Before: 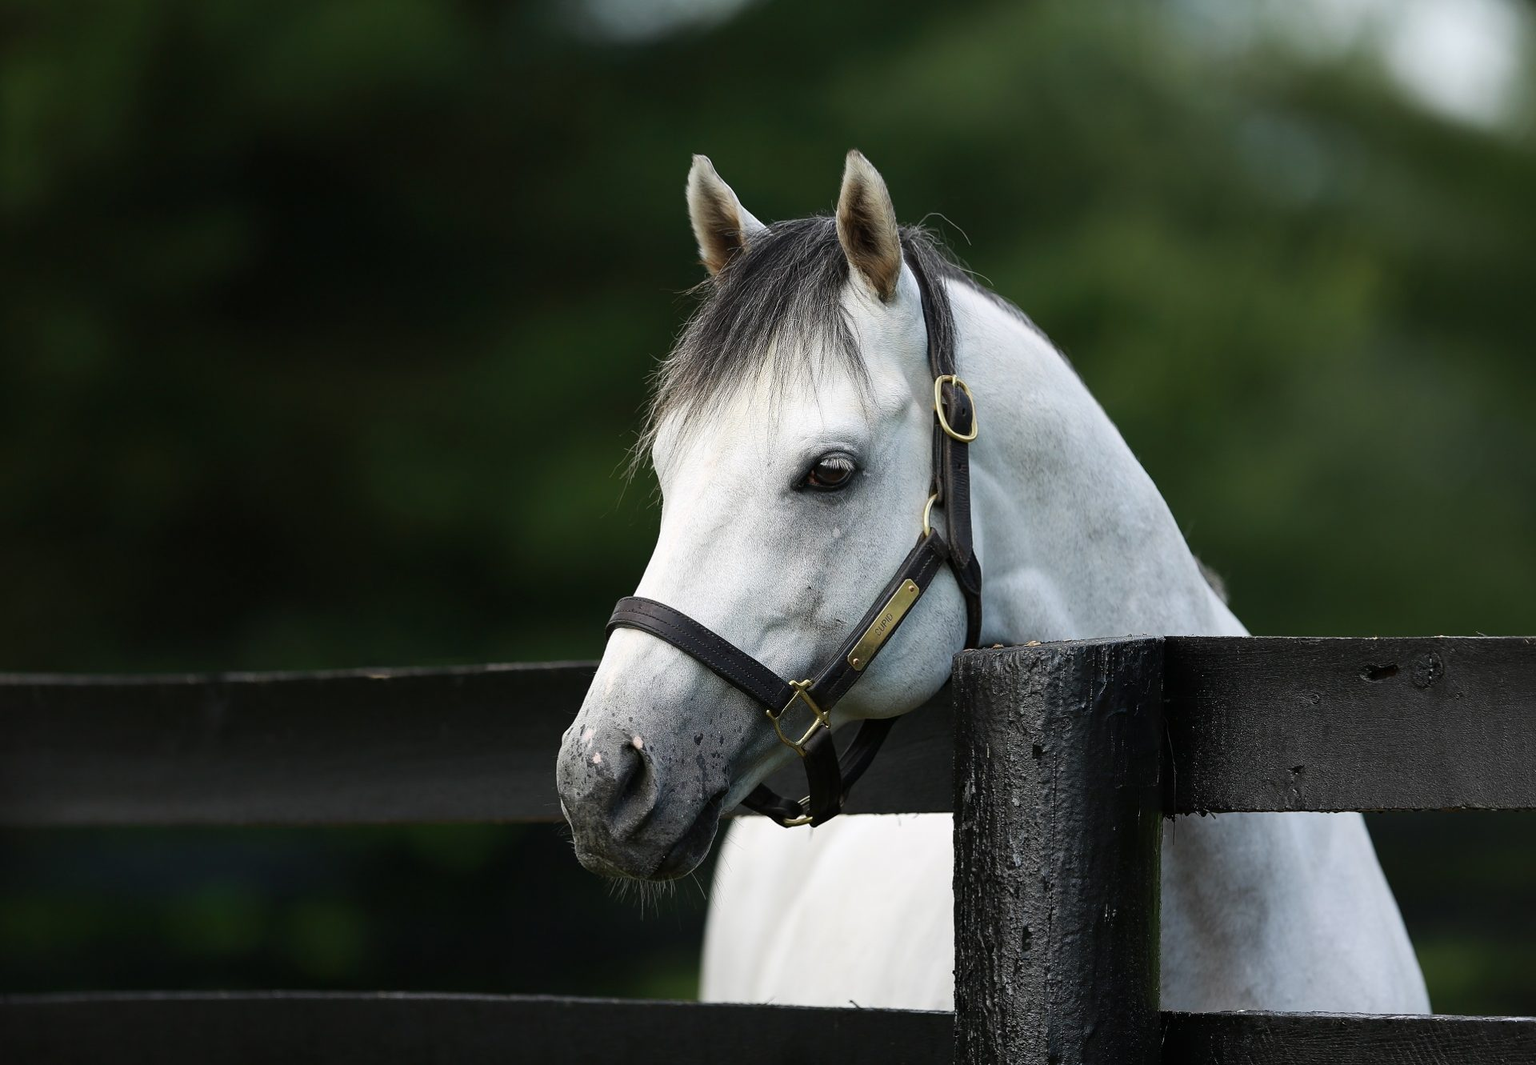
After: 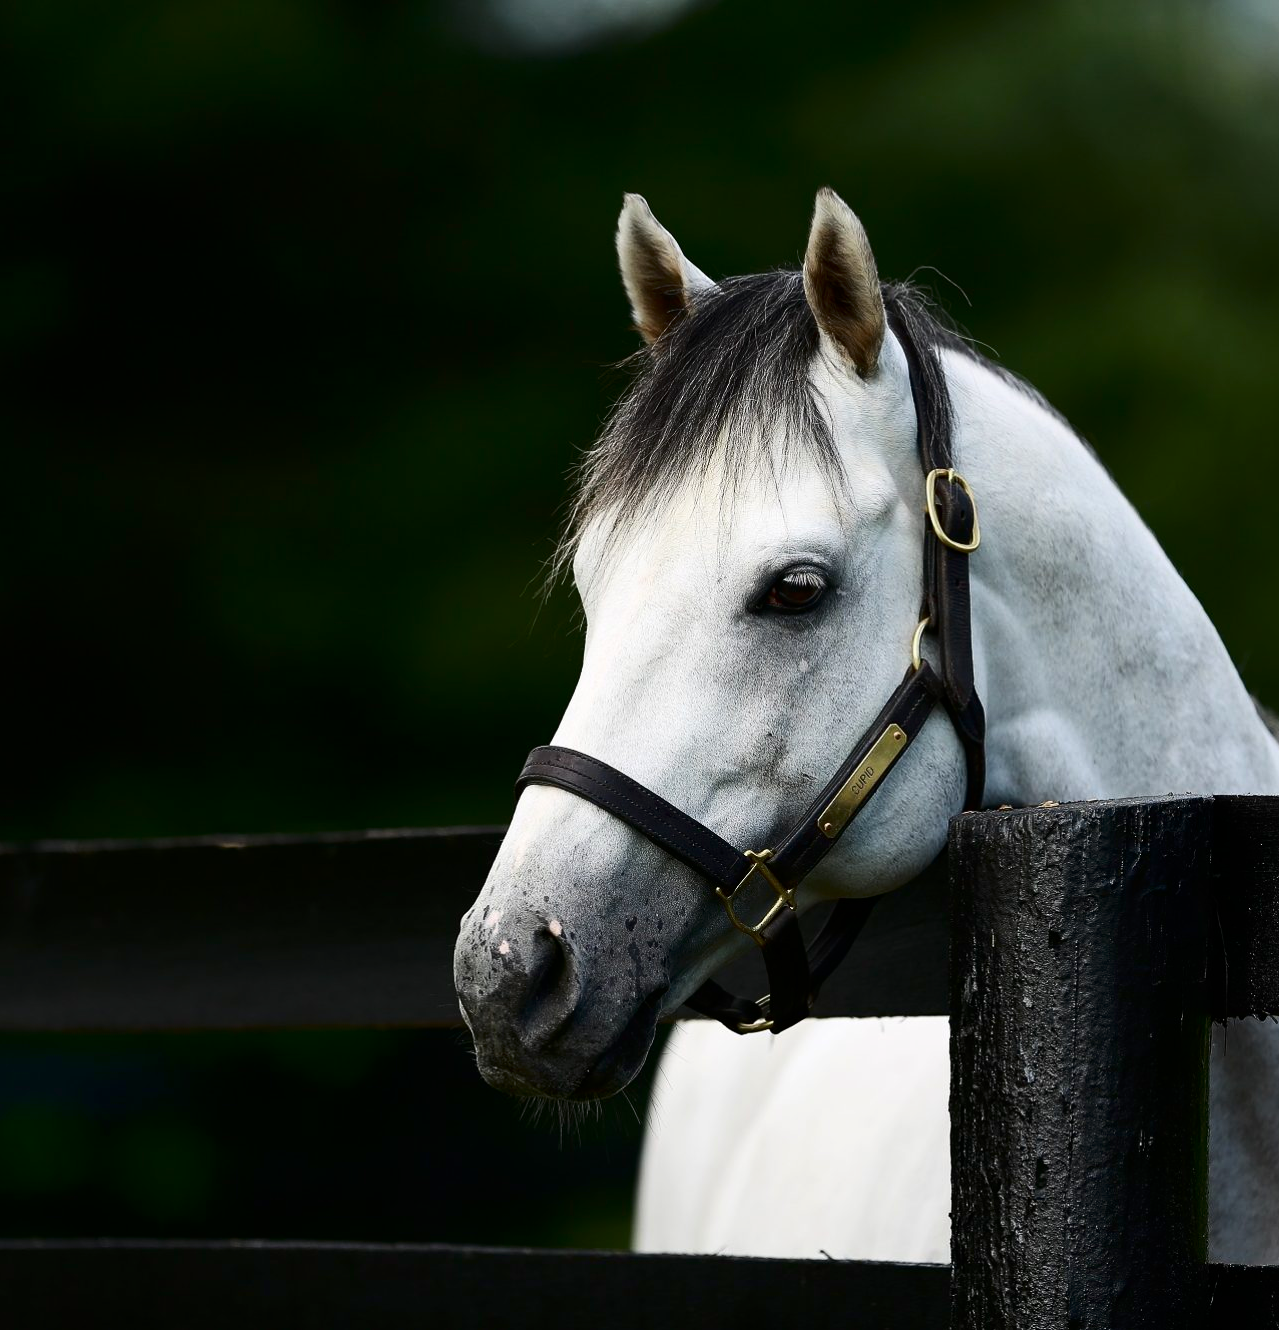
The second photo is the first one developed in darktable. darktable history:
contrast brightness saturation: contrast 0.2, brightness -0.11, saturation 0.1
crop and rotate: left 12.648%, right 20.685%
